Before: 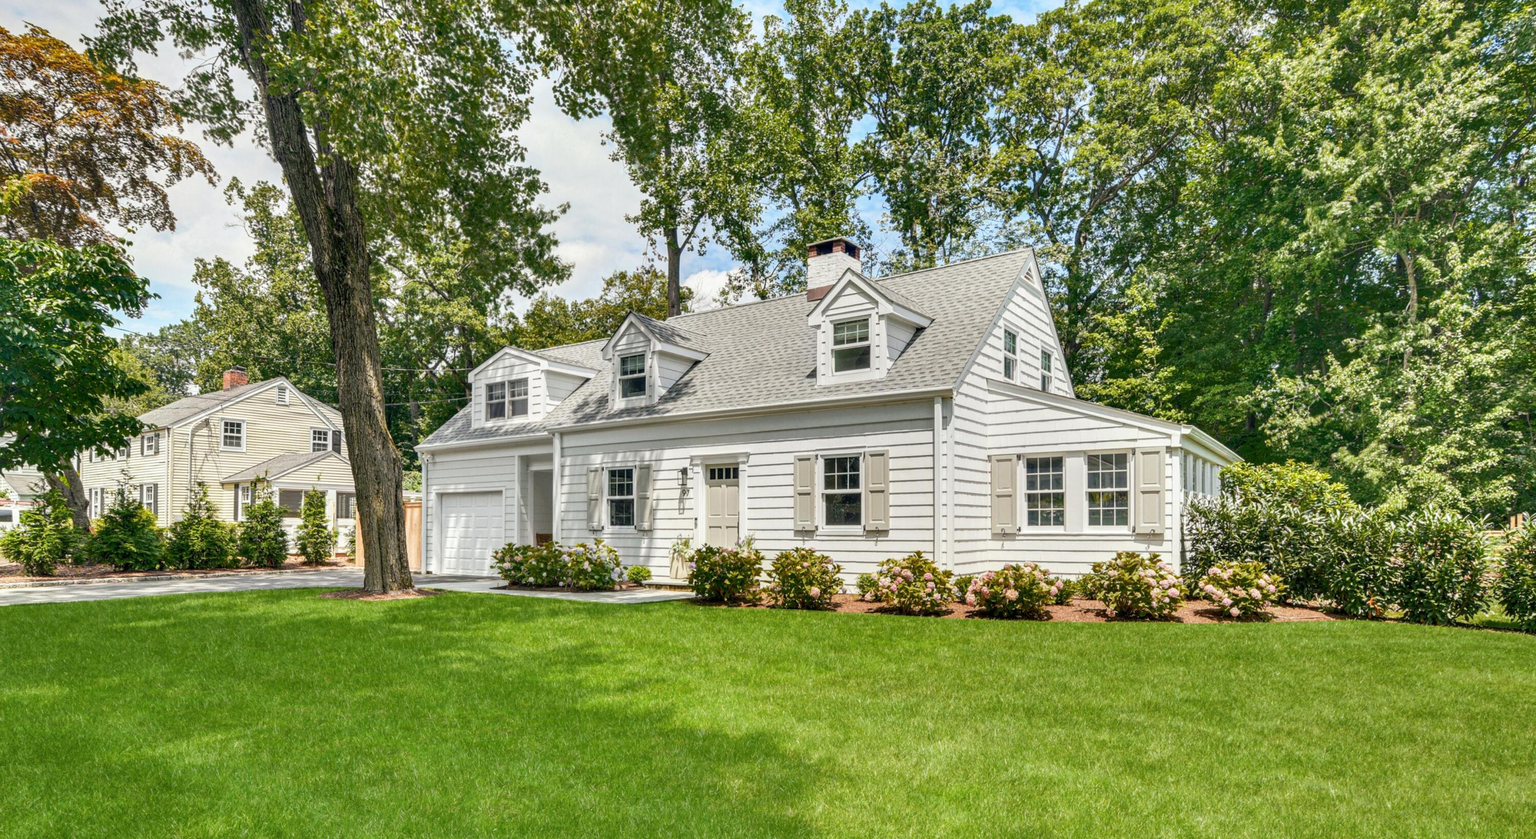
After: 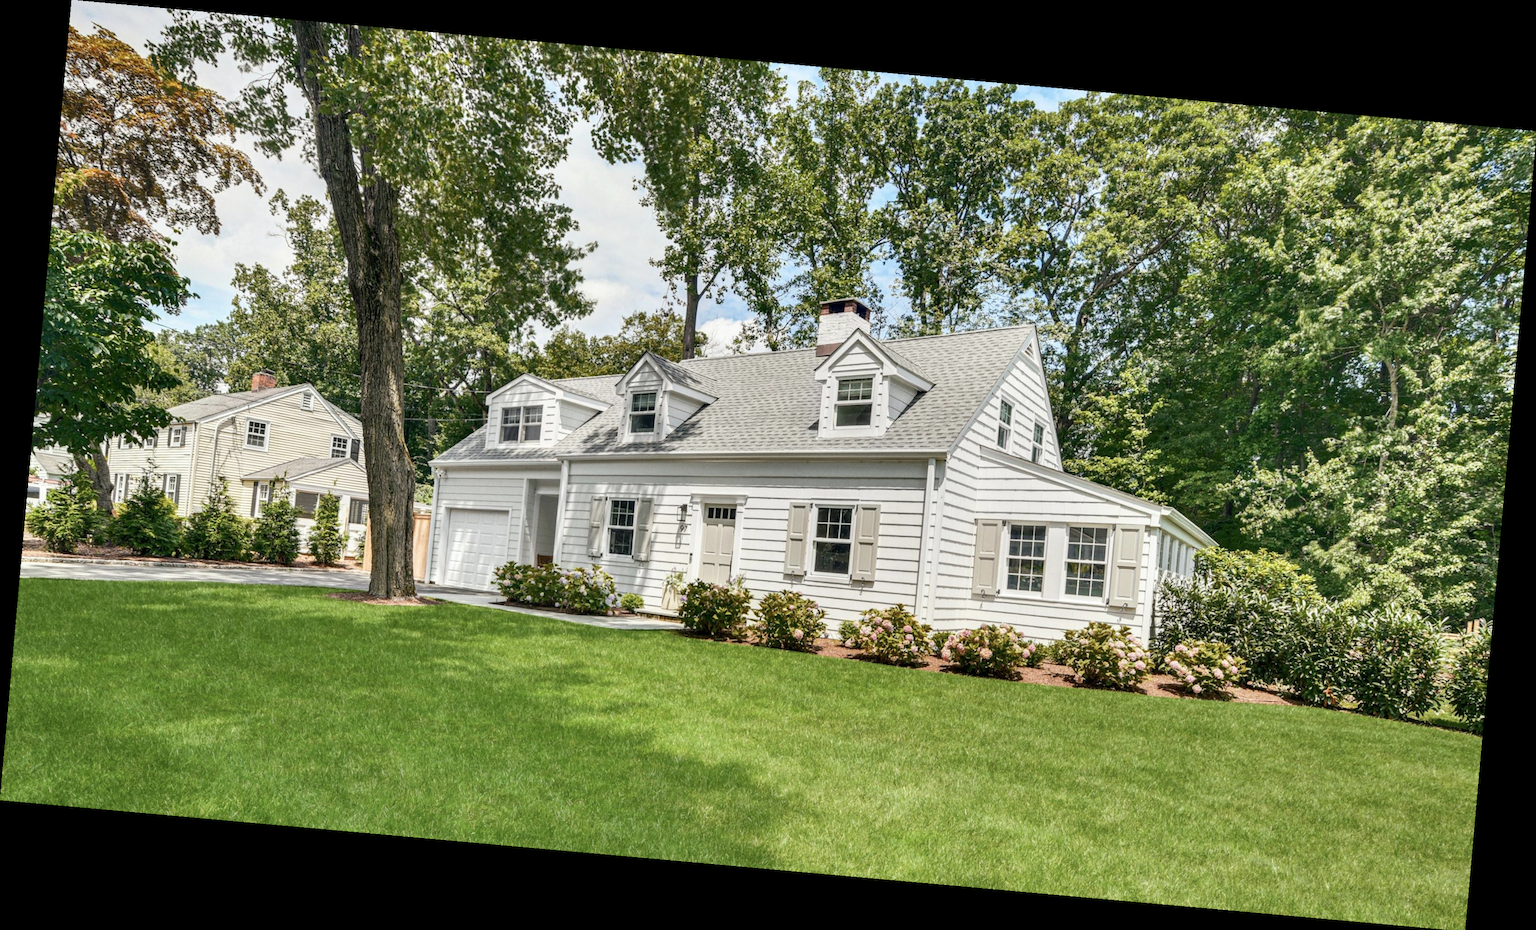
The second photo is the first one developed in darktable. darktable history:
contrast brightness saturation: contrast 0.11, saturation -0.17
rotate and perspective: rotation 5.12°, automatic cropping off
